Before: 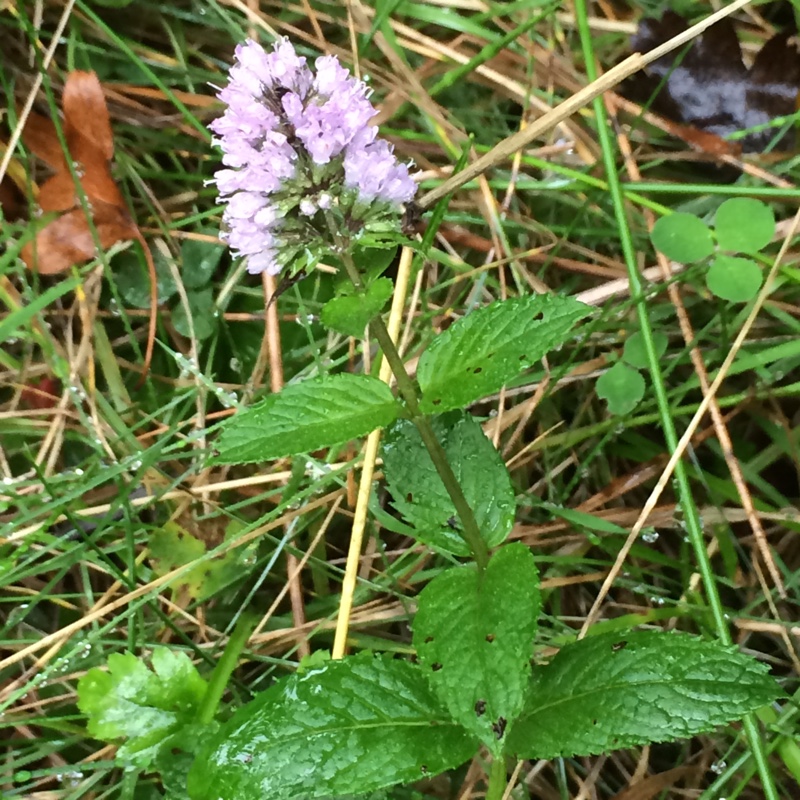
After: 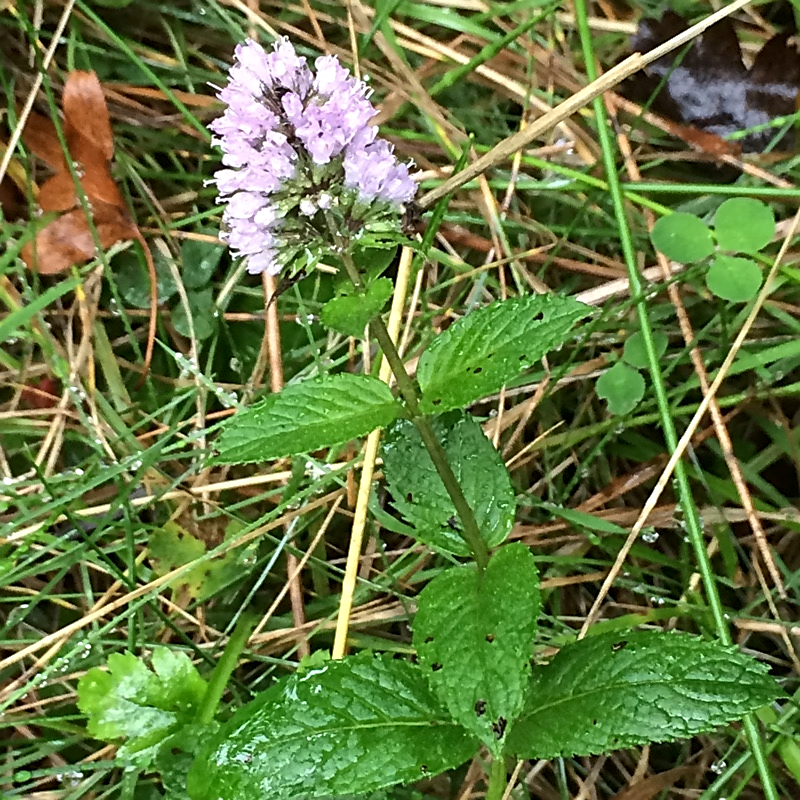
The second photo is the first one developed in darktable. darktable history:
contrast equalizer: octaves 7, y [[0.502, 0.505, 0.512, 0.529, 0.564, 0.588], [0.5 ×6], [0.502, 0.505, 0.512, 0.529, 0.564, 0.588], [0, 0.001, 0.001, 0.004, 0.008, 0.011], [0, 0.001, 0.001, 0.004, 0.008, 0.011]]
sharpen: radius 1.971
tone equalizer: on, module defaults
